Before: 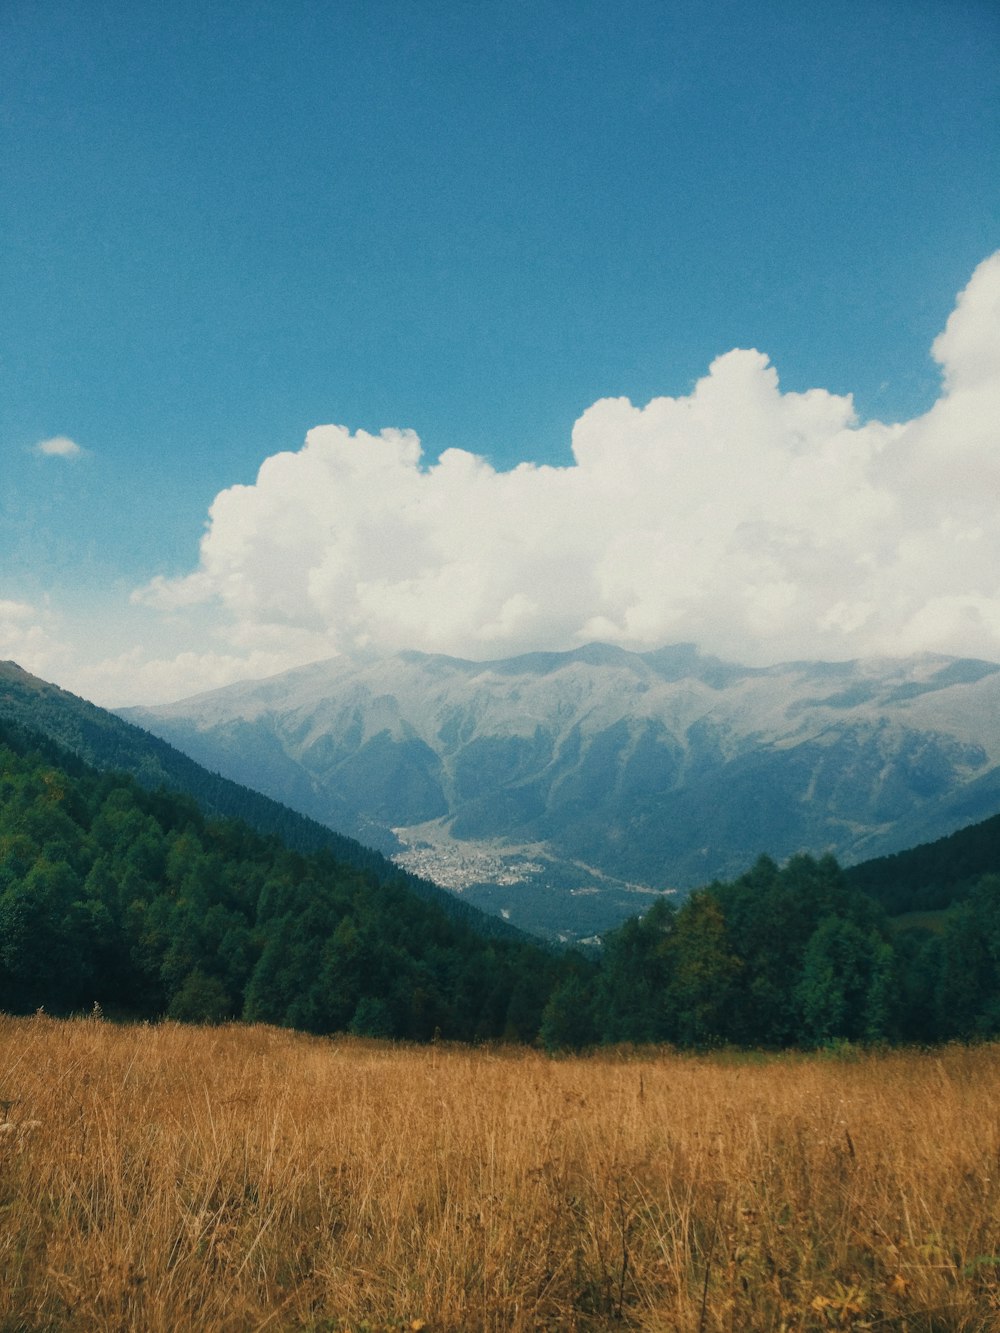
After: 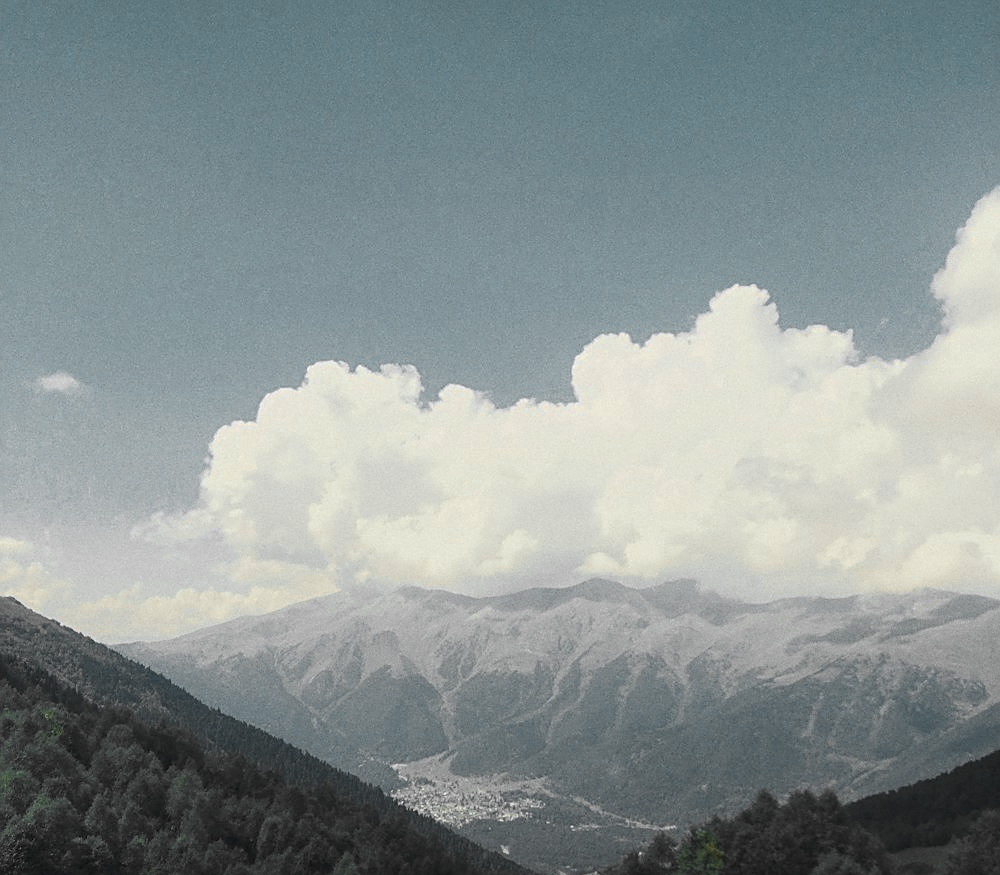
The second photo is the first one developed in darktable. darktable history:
color zones: curves: ch0 [(0.257, 0.558) (0.75, 0.565)]; ch1 [(0.004, 0.857) (0.14, 0.416) (0.257, 0.695) (0.442, 0.032) (0.736, 0.266) (0.891, 0.741)]; ch2 [(0, 0.623) (0.112, 0.436) (0.271, 0.474) (0.516, 0.64) (0.743, 0.286)]
sharpen: on, module defaults
crop and rotate: top 4.848%, bottom 29.503%
local contrast: on, module defaults
